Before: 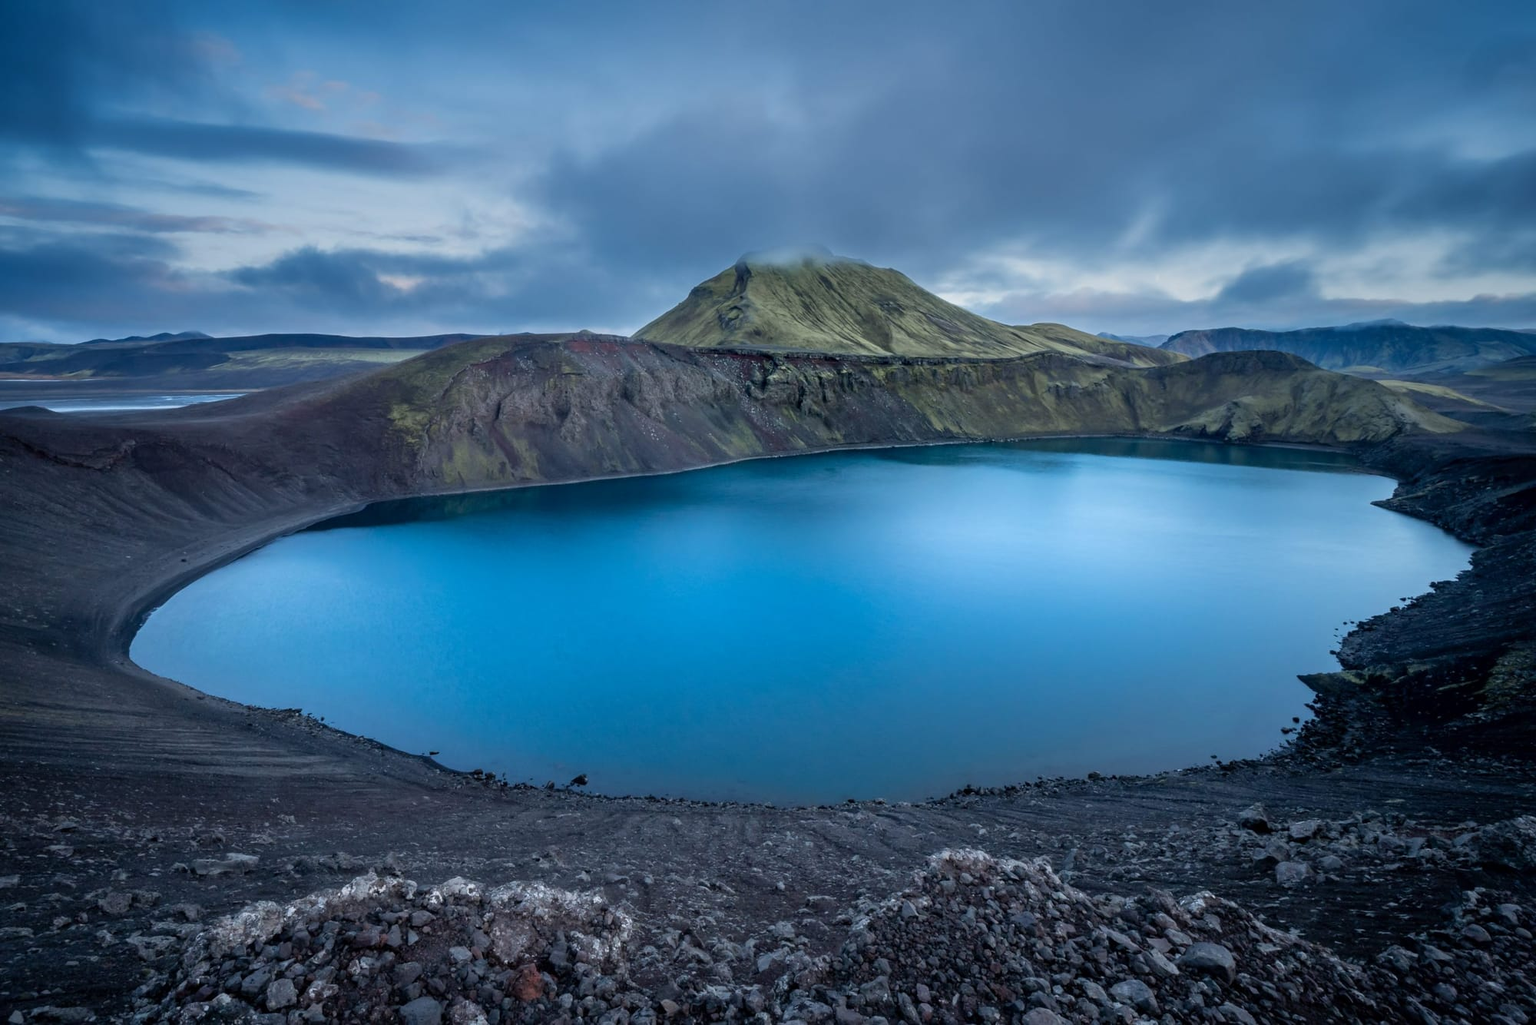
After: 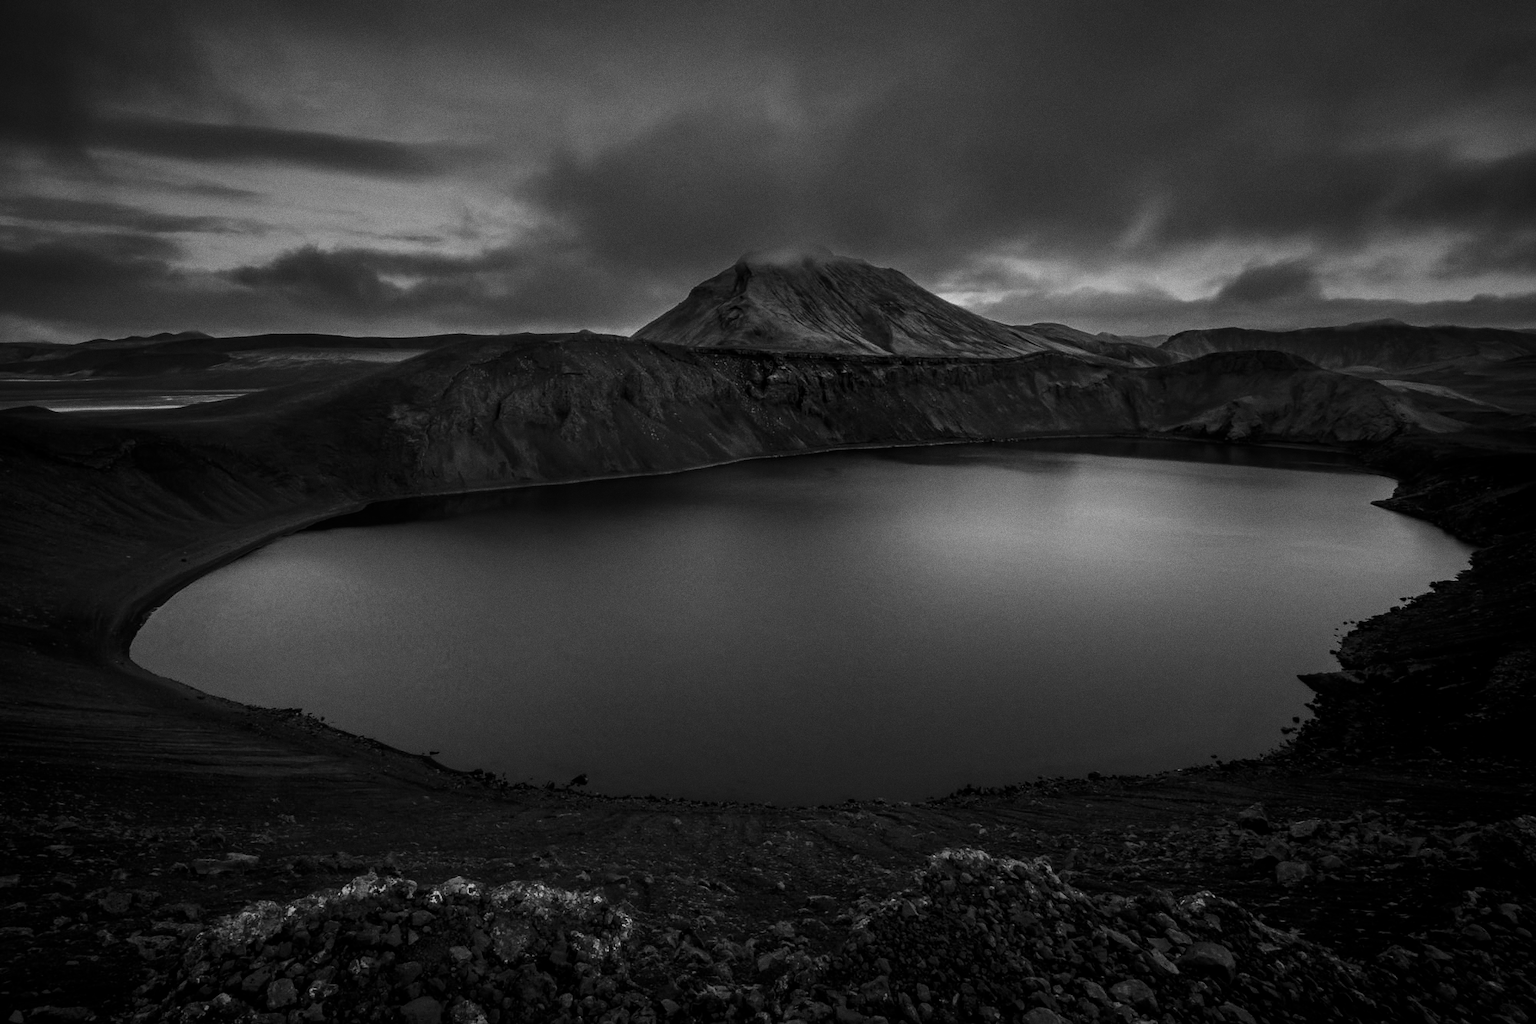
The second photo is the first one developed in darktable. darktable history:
monochrome: on, module defaults
contrast brightness saturation: brightness -0.52
grain: coarseness 0.09 ISO
